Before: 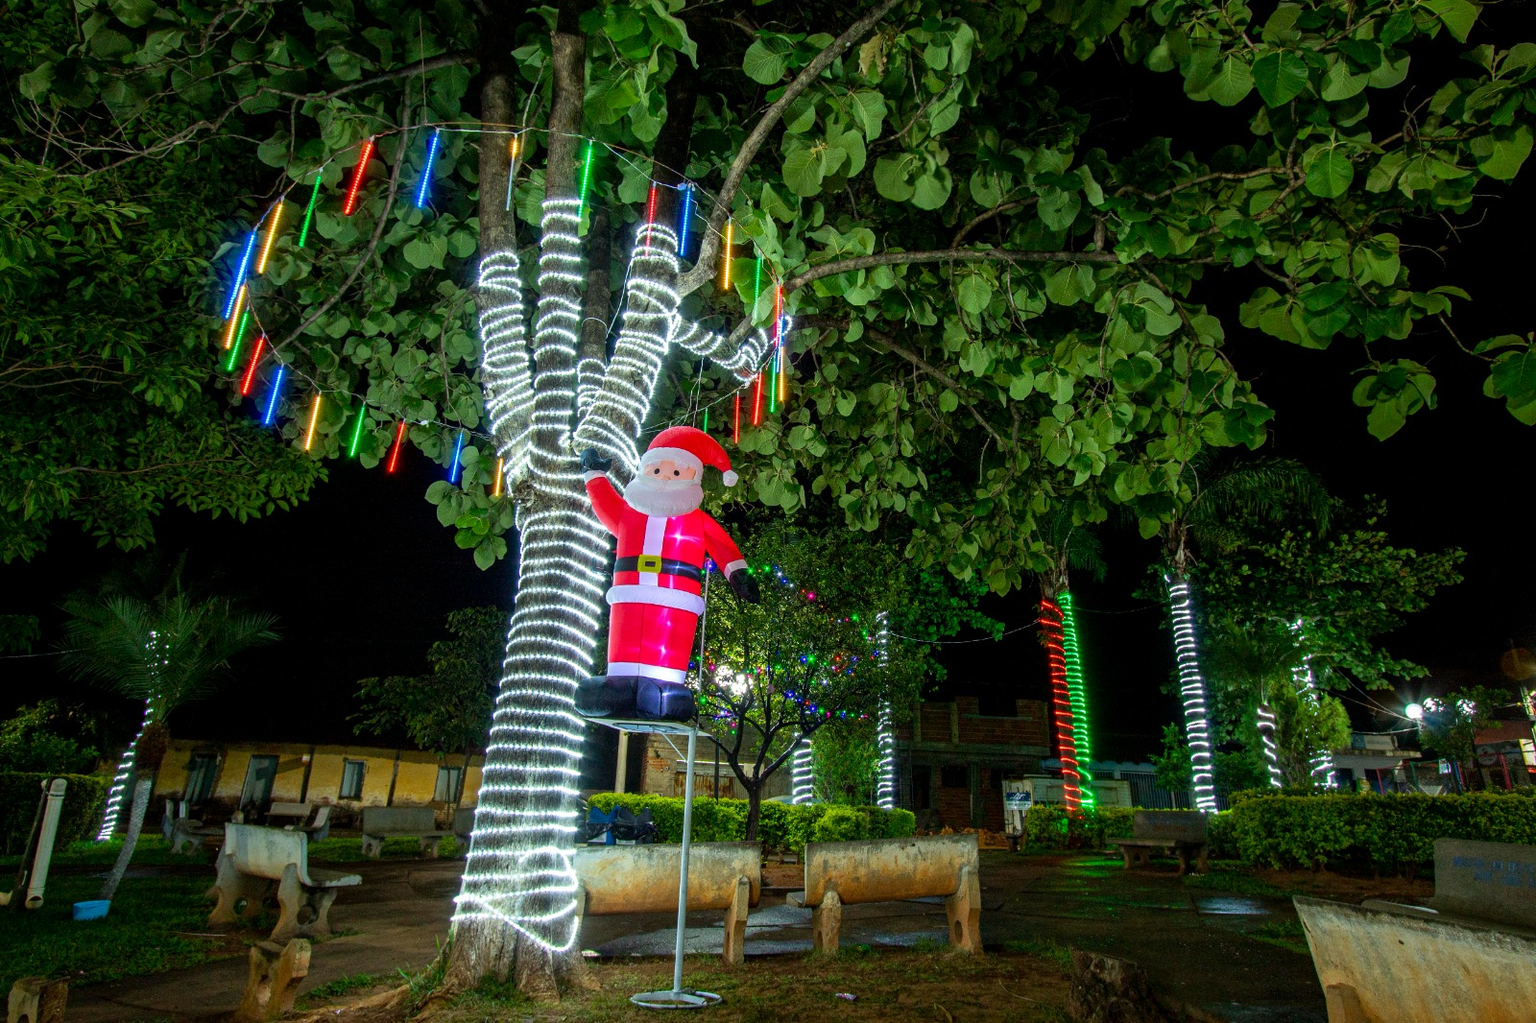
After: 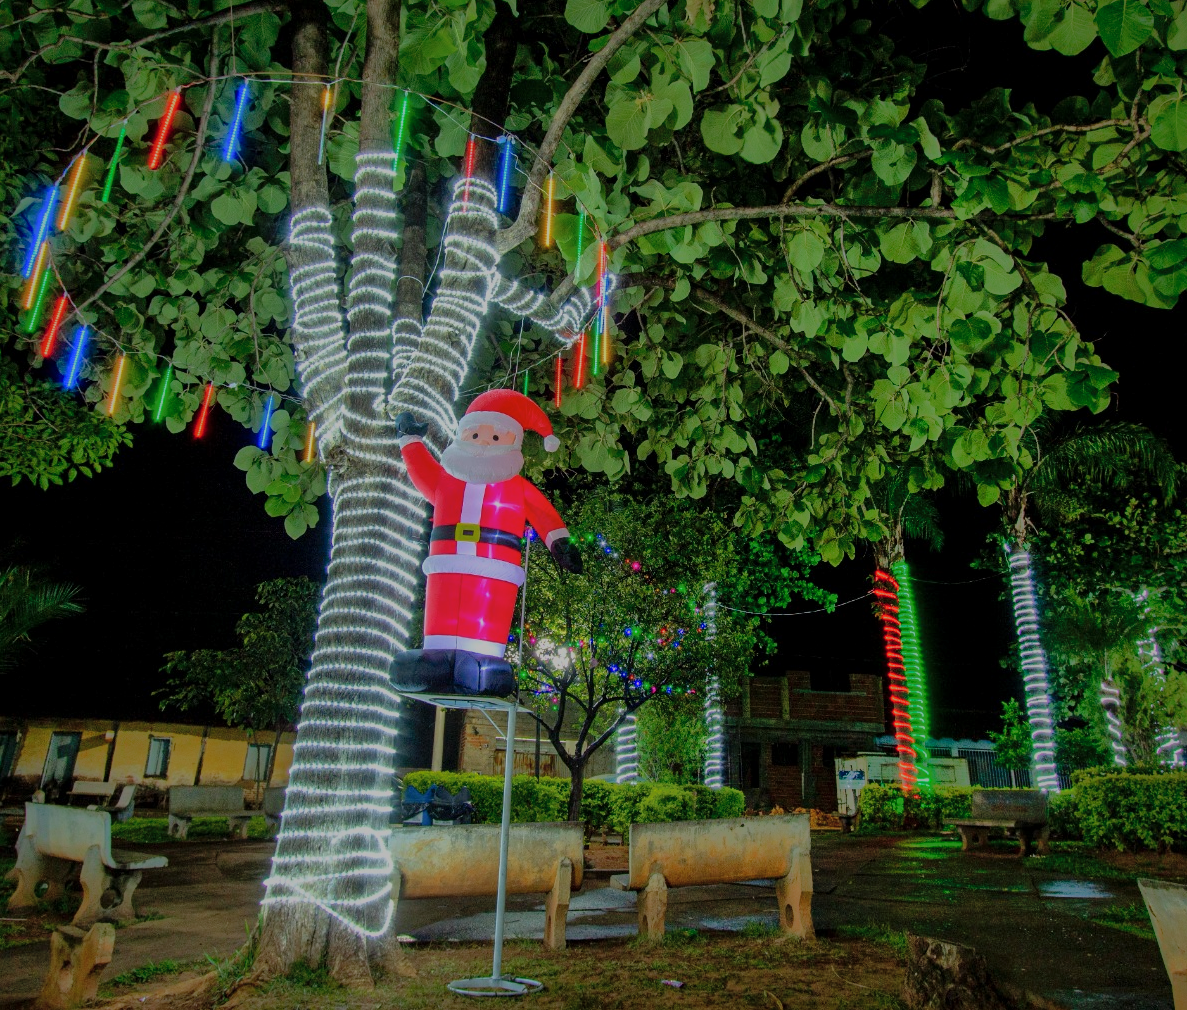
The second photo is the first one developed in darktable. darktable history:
crop and rotate: left 13.15%, top 5.251%, right 12.609%
shadows and highlights: shadows 60, highlights -60
exposure: black level correction 0, exposure -0.766 EV, compensate highlight preservation false
